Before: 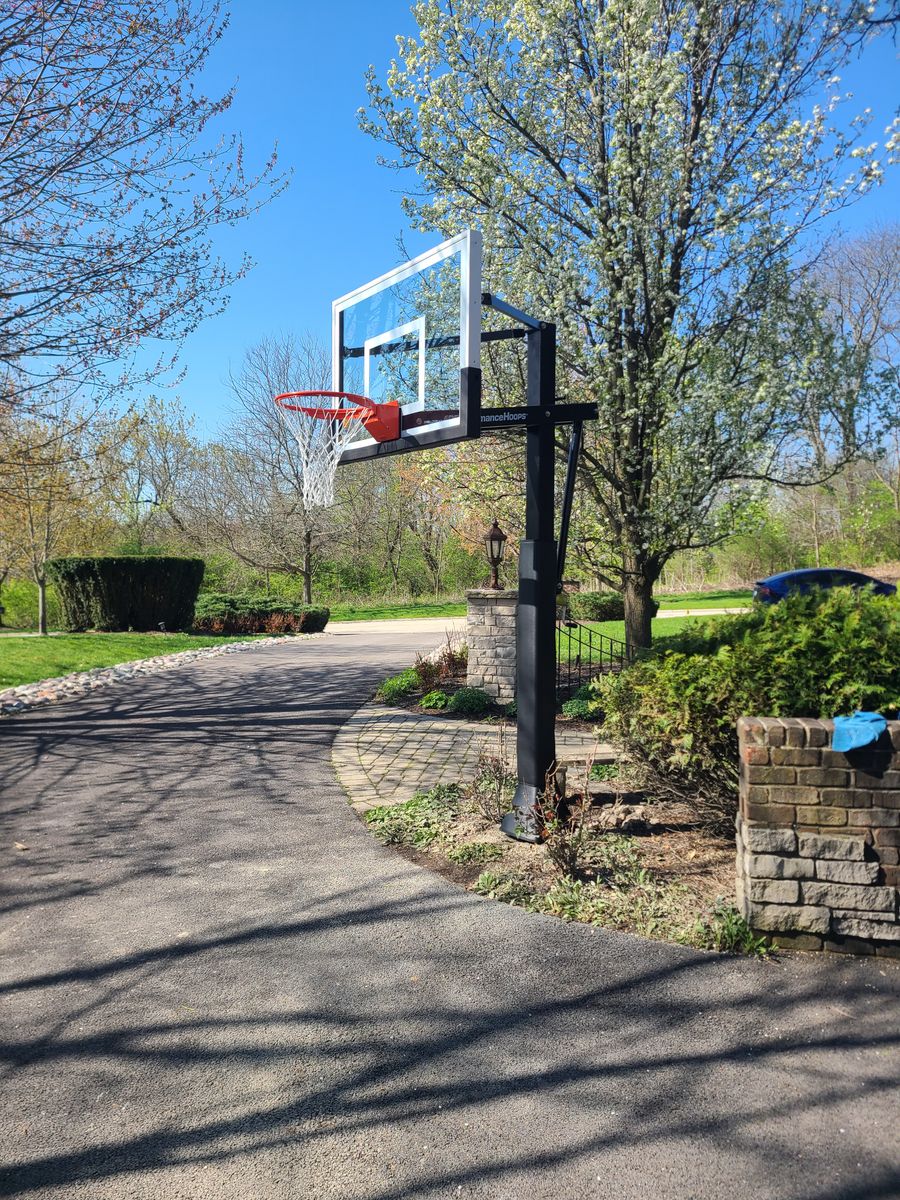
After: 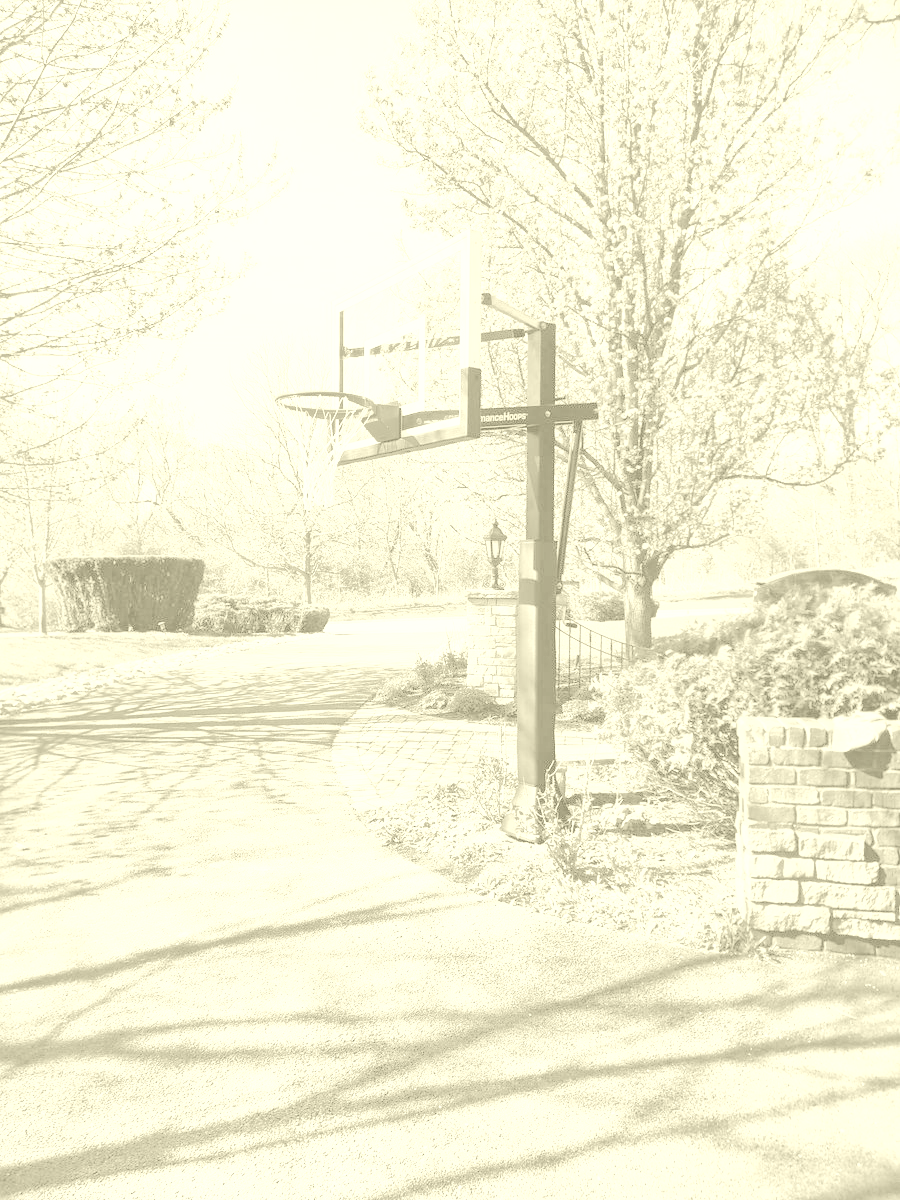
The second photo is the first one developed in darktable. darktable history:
base curve: curves: ch0 [(0, 0) (0.088, 0.125) (0.176, 0.251) (0.354, 0.501) (0.613, 0.749) (1, 0.877)], preserve colors none
color zones: curves: ch0 [(0, 0.363) (0.128, 0.373) (0.25, 0.5) (0.402, 0.407) (0.521, 0.525) (0.63, 0.559) (0.729, 0.662) (0.867, 0.471)]; ch1 [(0, 0.515) (0.136, 0.618) (0.25, 0.5) (0.378, 0) (0.516, 0) (0.622, 0.593) (0.737, 0.819) (0.87, 0.593)]; ch2 [(0, 0.529) (0.128, 0.471) (0.282, 0.451) (0.386, 0.662) (0.516, 0.525) (0.633, 0.554) (0.75, 0.62) (0.875, 0.441)]
tone equalizer: -7 EV 0.15 EV, -6 EV 0.6 EV, -5 EV 1.15 EV, -4 EV 1.33 EV, -3 EV 1.15 EV, -2 EV 0.6 EV, -1 EV 0.15 EV, mask exposure compensation -0.5 EV
exposure: black level correction 0, exposure 1.379 EV, compensate exposure bias true, compensate highlight preservation false
colorize: hue 43.2°, saturation 40%, version 1
